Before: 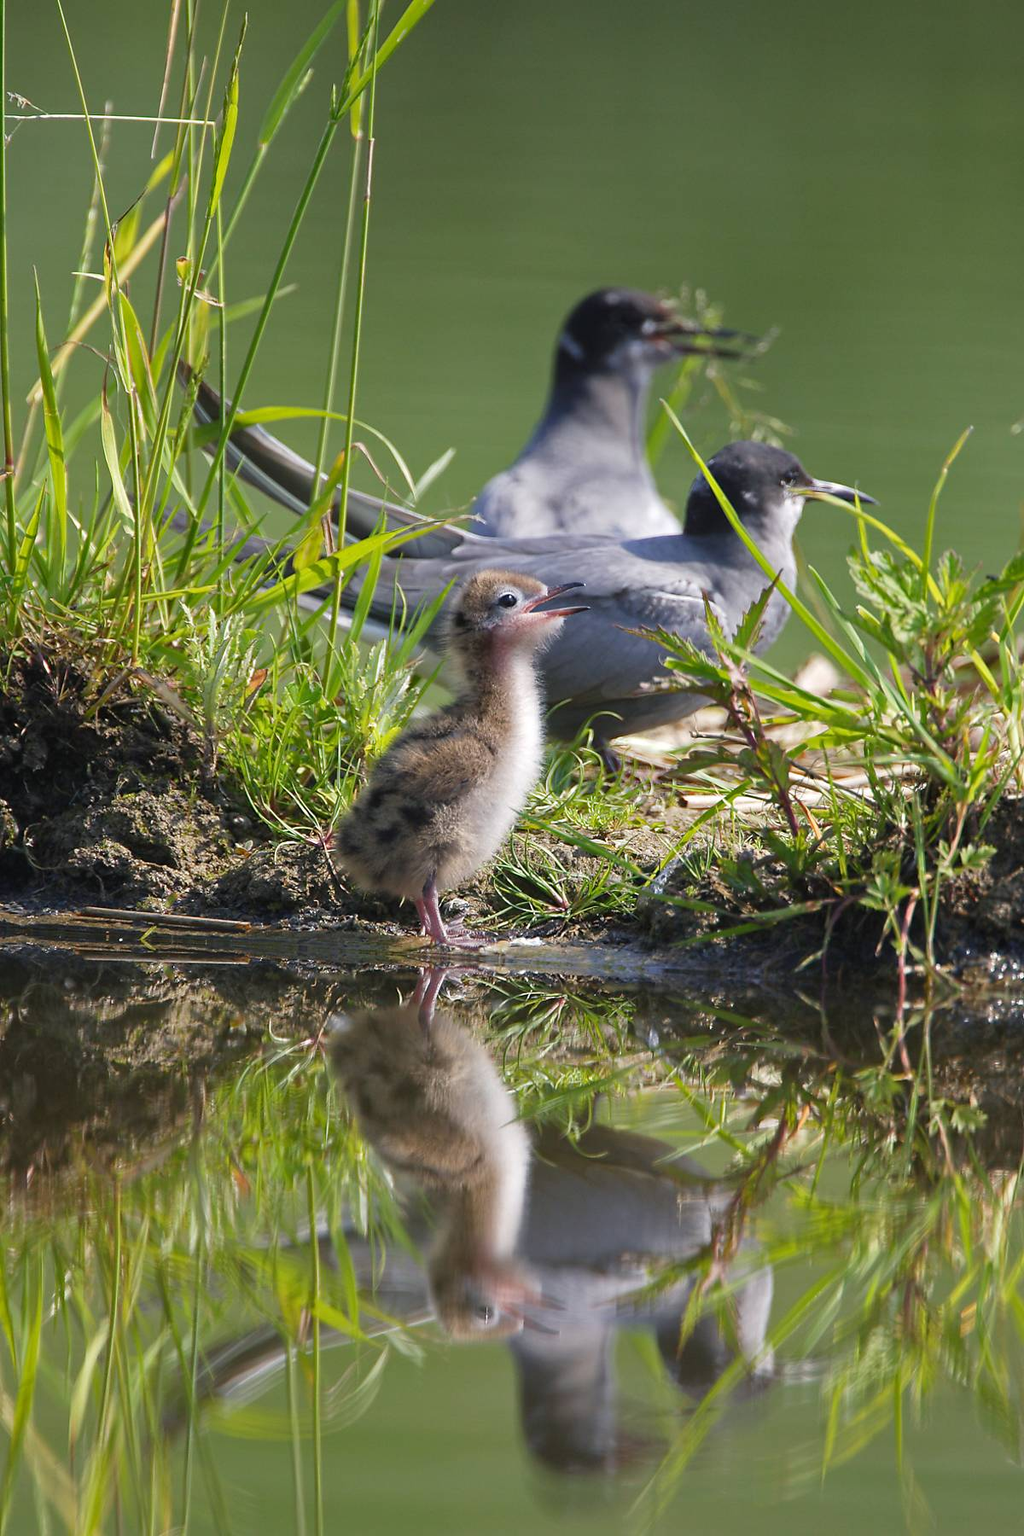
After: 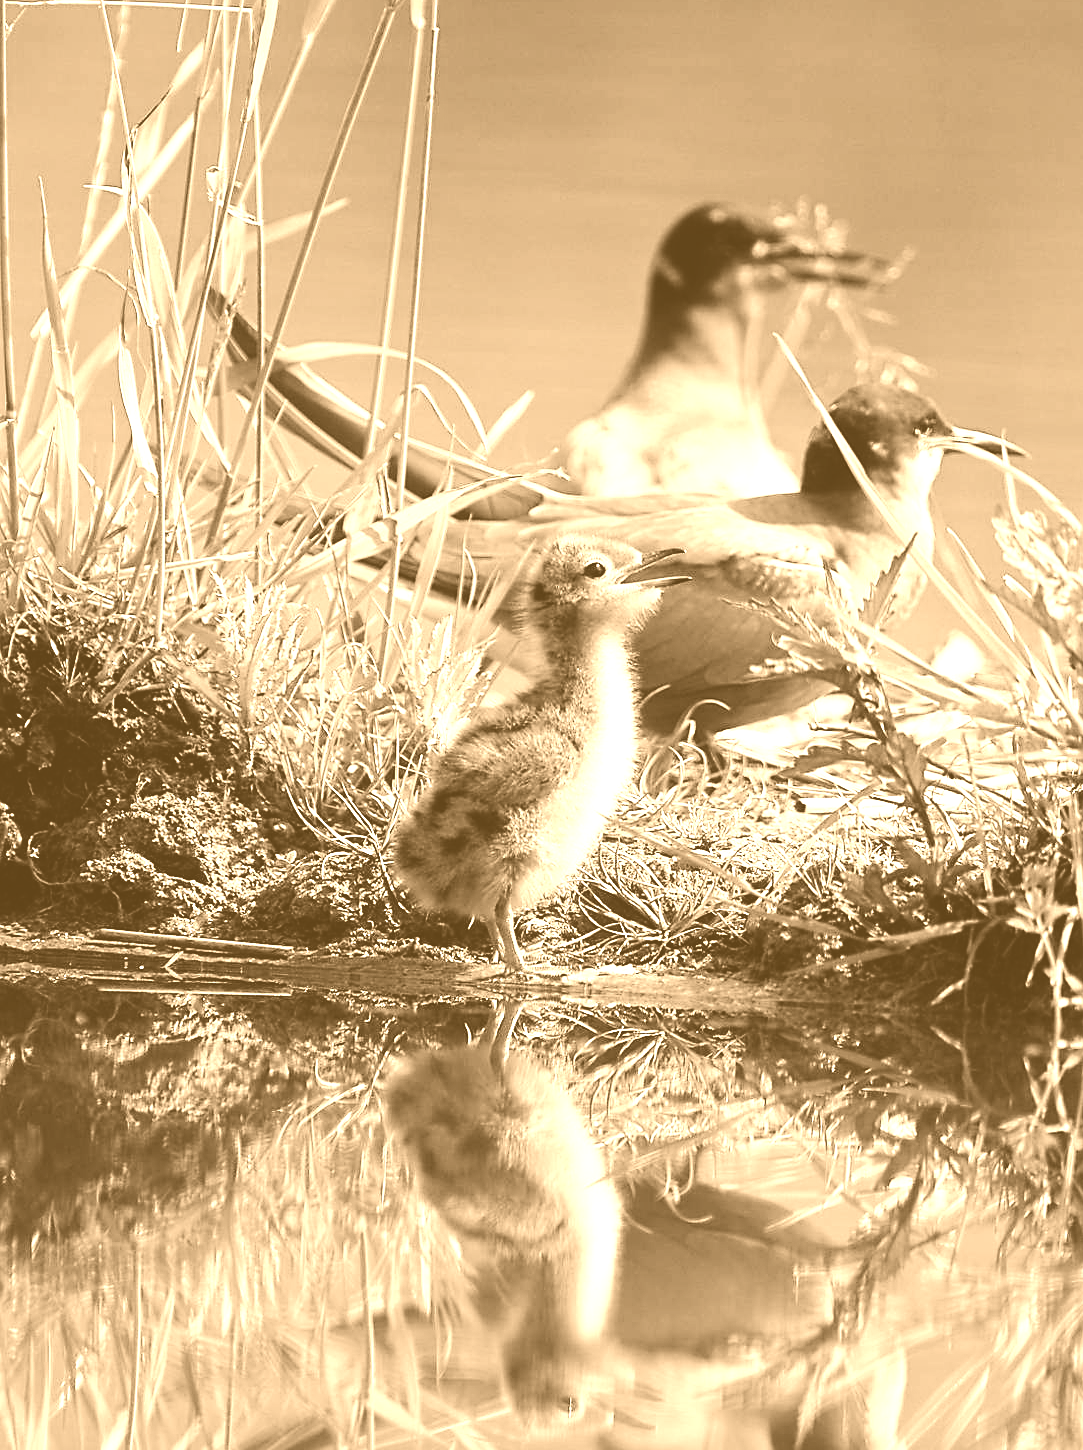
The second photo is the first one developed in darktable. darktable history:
crop: top 7.49%, right 9.717%, bottom 11.943%
tone curve: curves: ch0 [(0, 0.023) (0.104, 0.058) (0.21, 0.162) (0.469, 0.524) (0.579, 0.65) (0.725, 0.8) (0.858, 0.903) (1, 0.974)]; ch1 [(0, 0) (0.414, 0.395) (0.447, 0.447) (0.502, 0.501) (0.521, 0.512) (0.57, 0.563) (0.618, 0.61) (0.654, 0.642) (1, 1)]; ch2 [(0, 0) (0.356, 0.408) (0.437, 0.453) (0.492, 0.485) (0.524, 0.508) (0.566, 0.567) (0.595, 0.604) (1, 1)], color space Lab, independent channels, preserve colors none
sharpen: on, module defaults
colorize: hue 28.8°, source mix 100%
